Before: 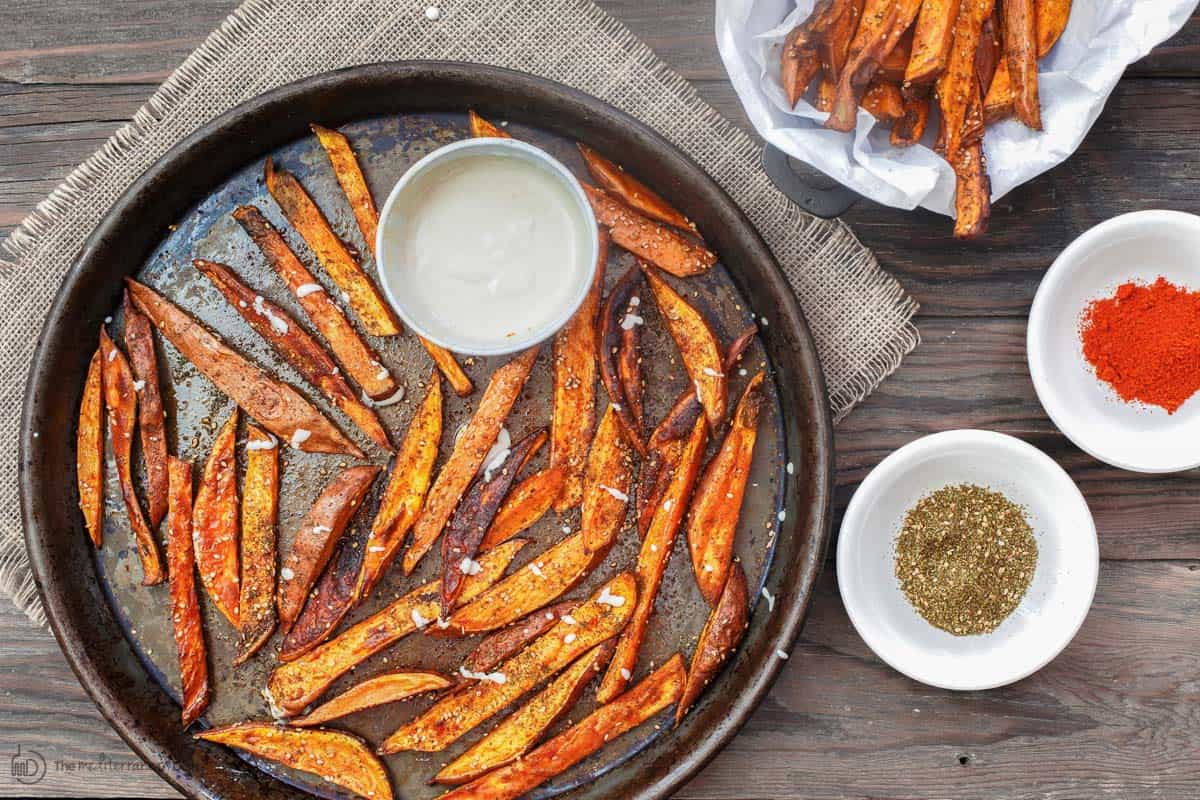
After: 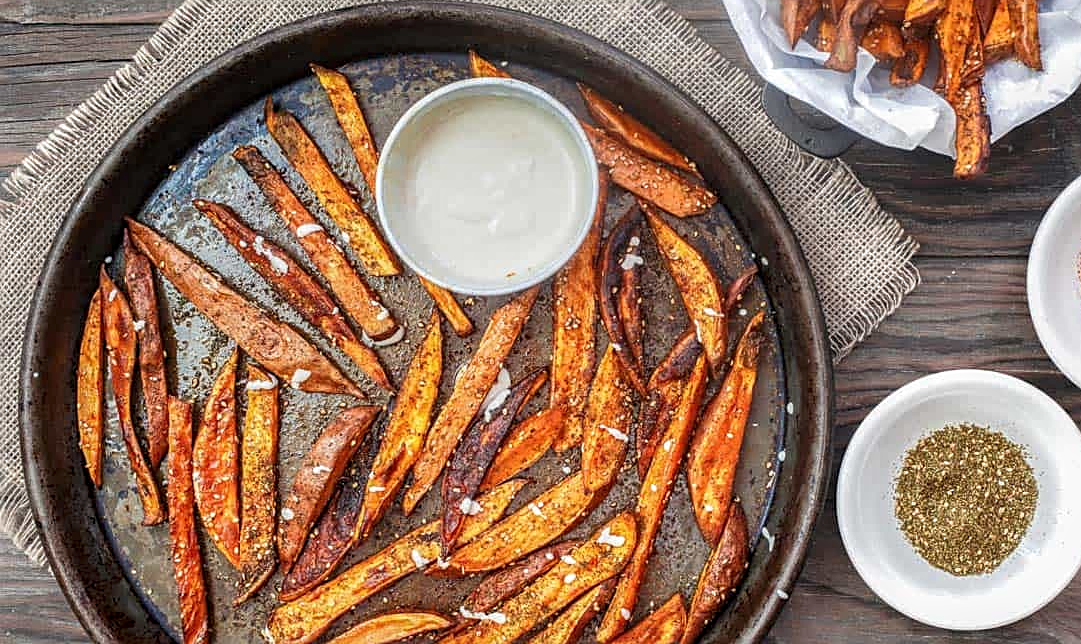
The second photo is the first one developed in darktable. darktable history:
sharpen: on, module defaults
crop: top 7.525%, right 9.906%, bottom 11.936%
local contrast: on, module defaults
